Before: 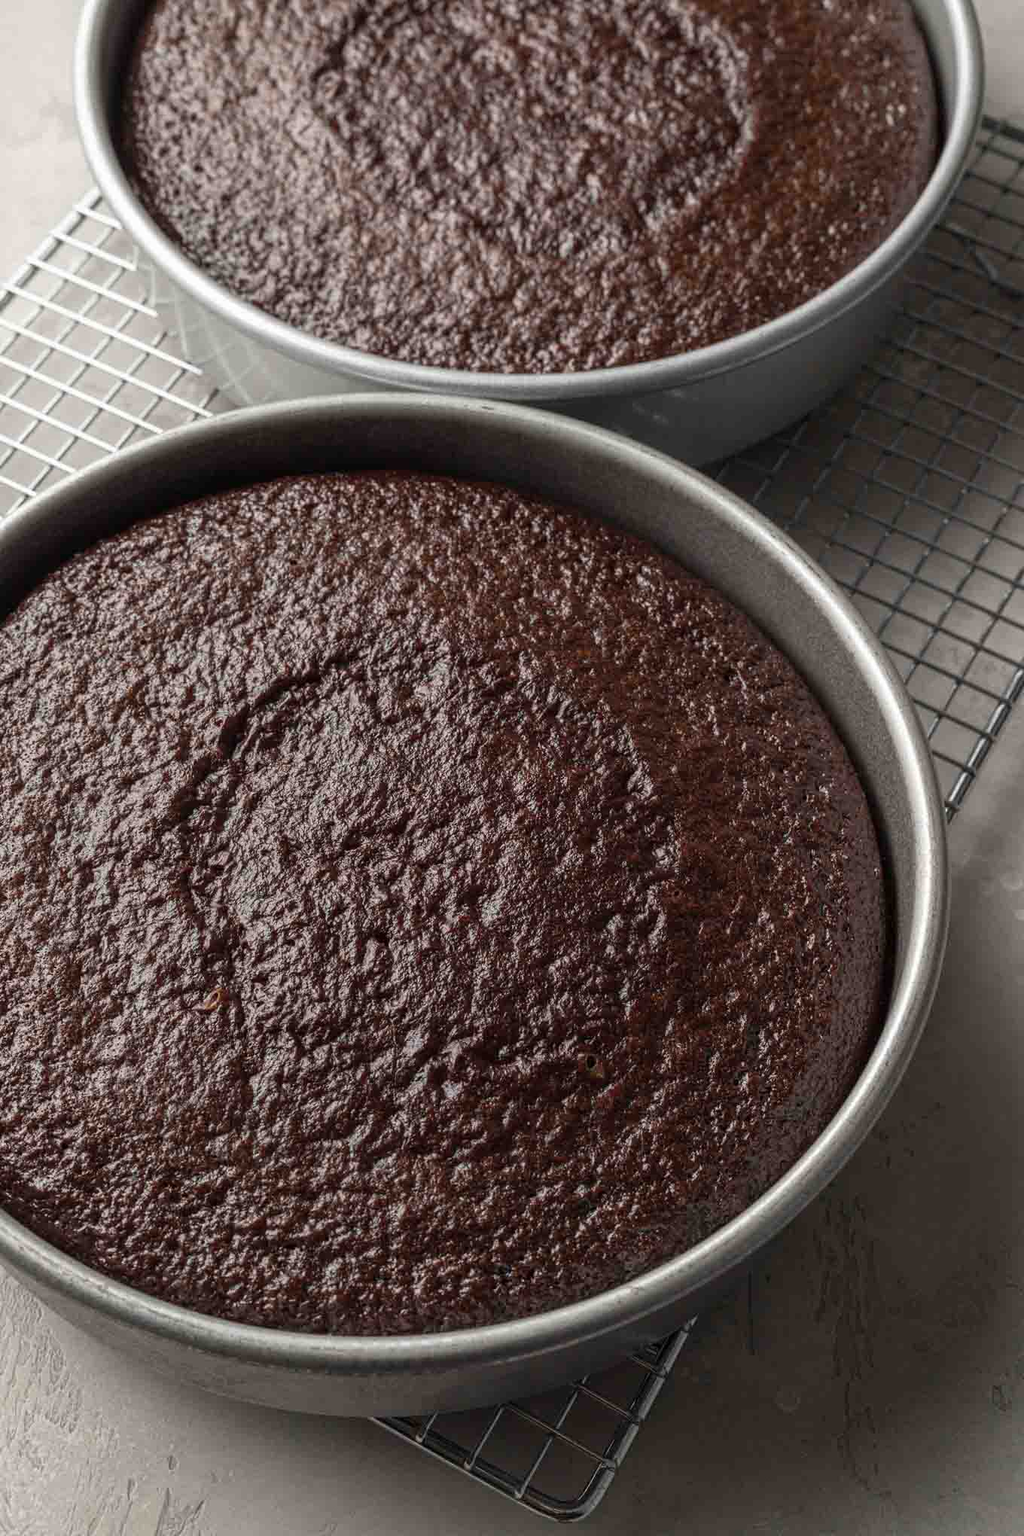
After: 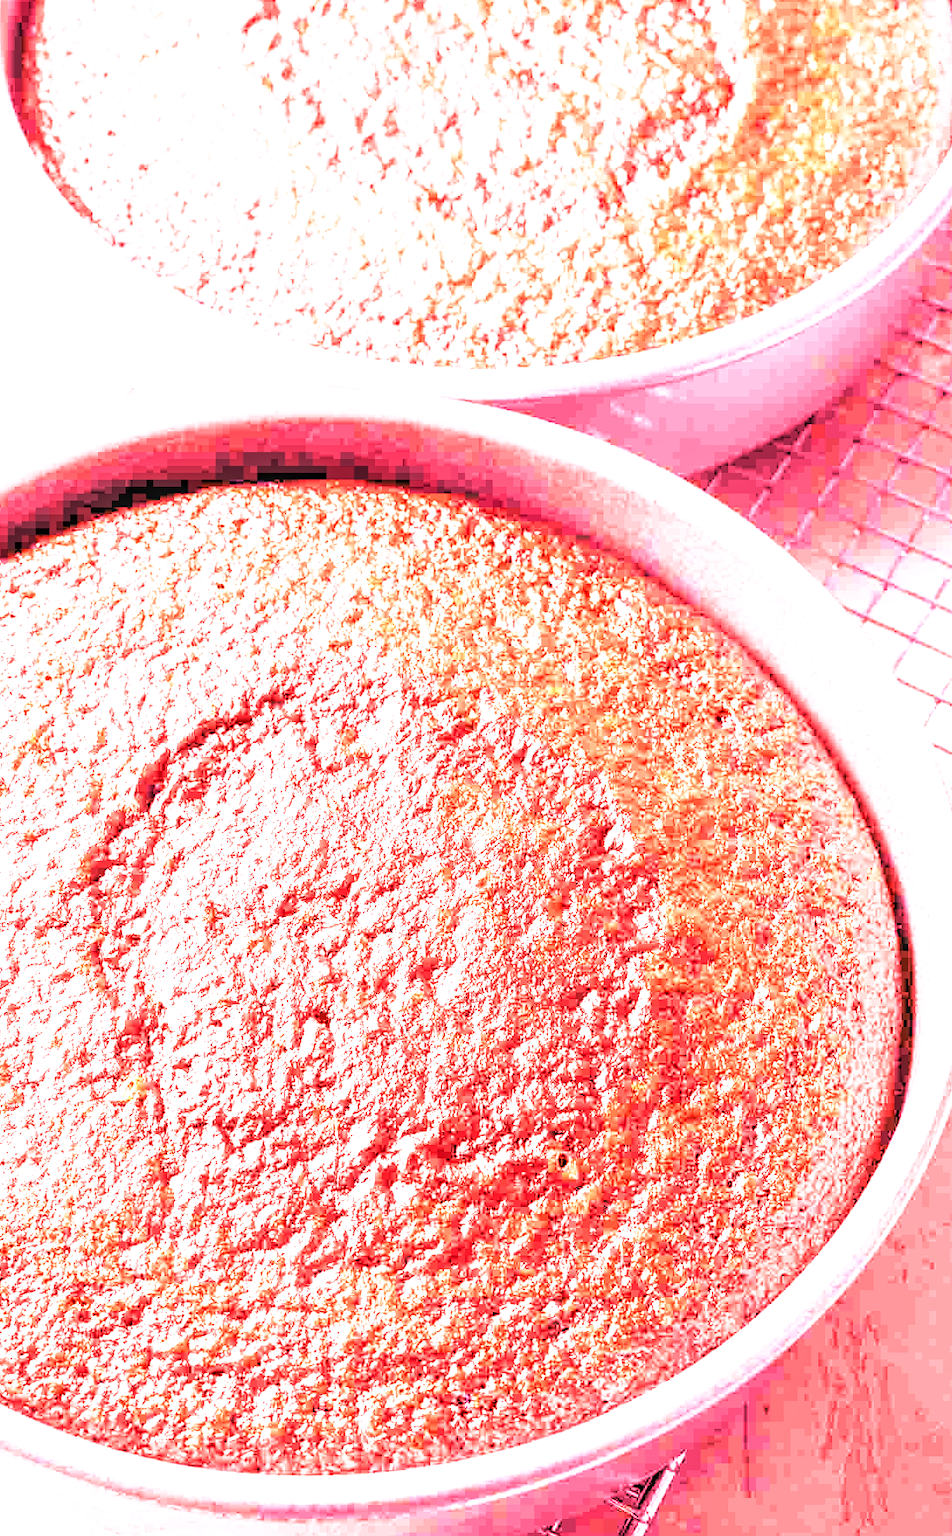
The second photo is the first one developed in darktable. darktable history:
crop: left 9.929%, top 3.475%, right 9.188%, bottom 9.529%
base curve: curves: ch0 [(0, 0) (0.495, 0.917) (1, 1)], preserve colors none
white balance: red 4.26, blue 1.802
exposure: black level correction 0, exposure 1.1 EV, compensate exposure bias true, compensate highlight preservation false
rgb levels: levels [[0.013, 0.434, 0.89], [0, 0.5, 1], [0, 0.5, 1]]
local contrast: on, module defaults
contrast brightness saturation: saturation -0.05
